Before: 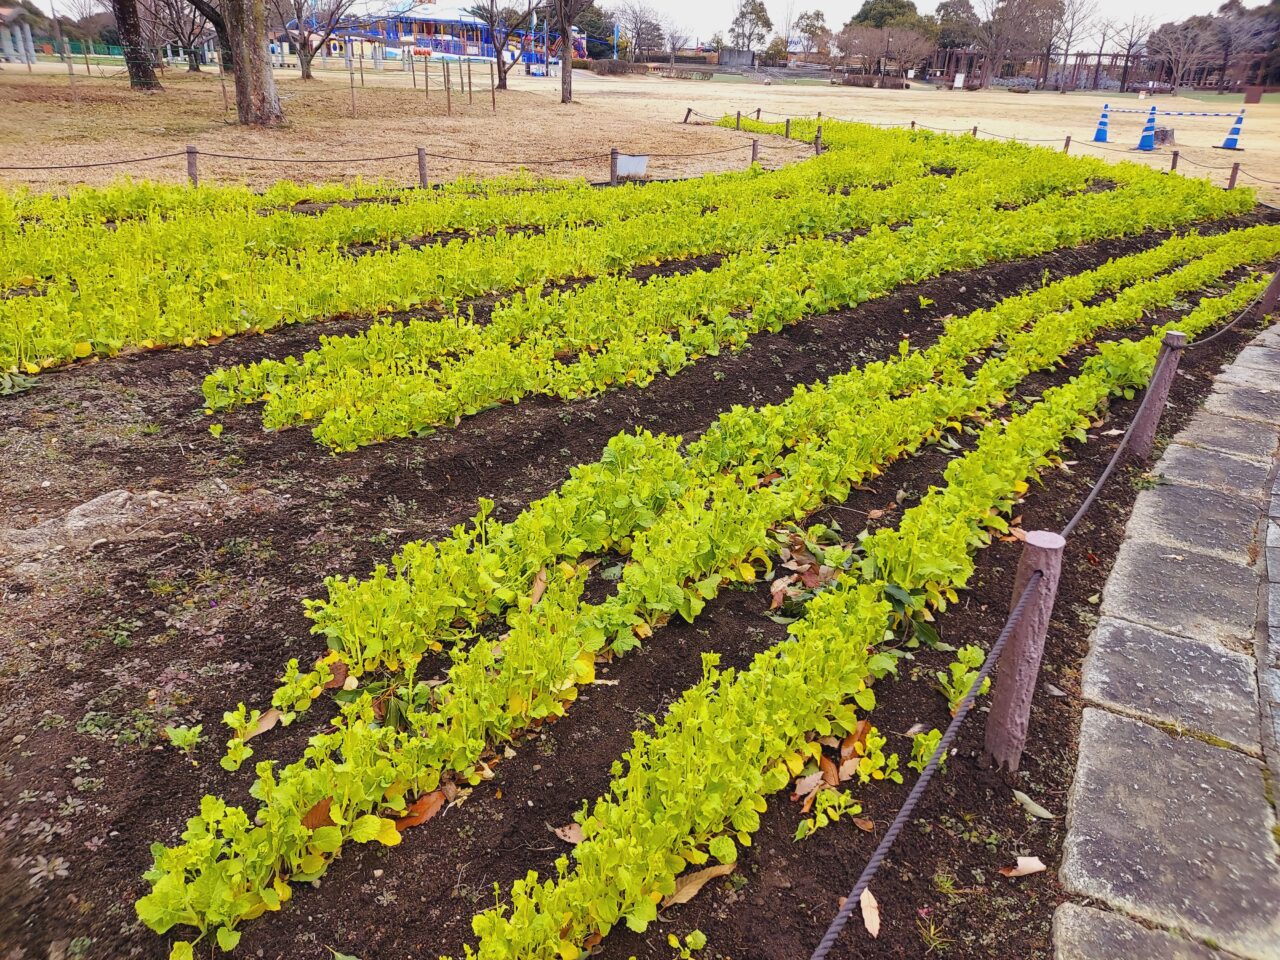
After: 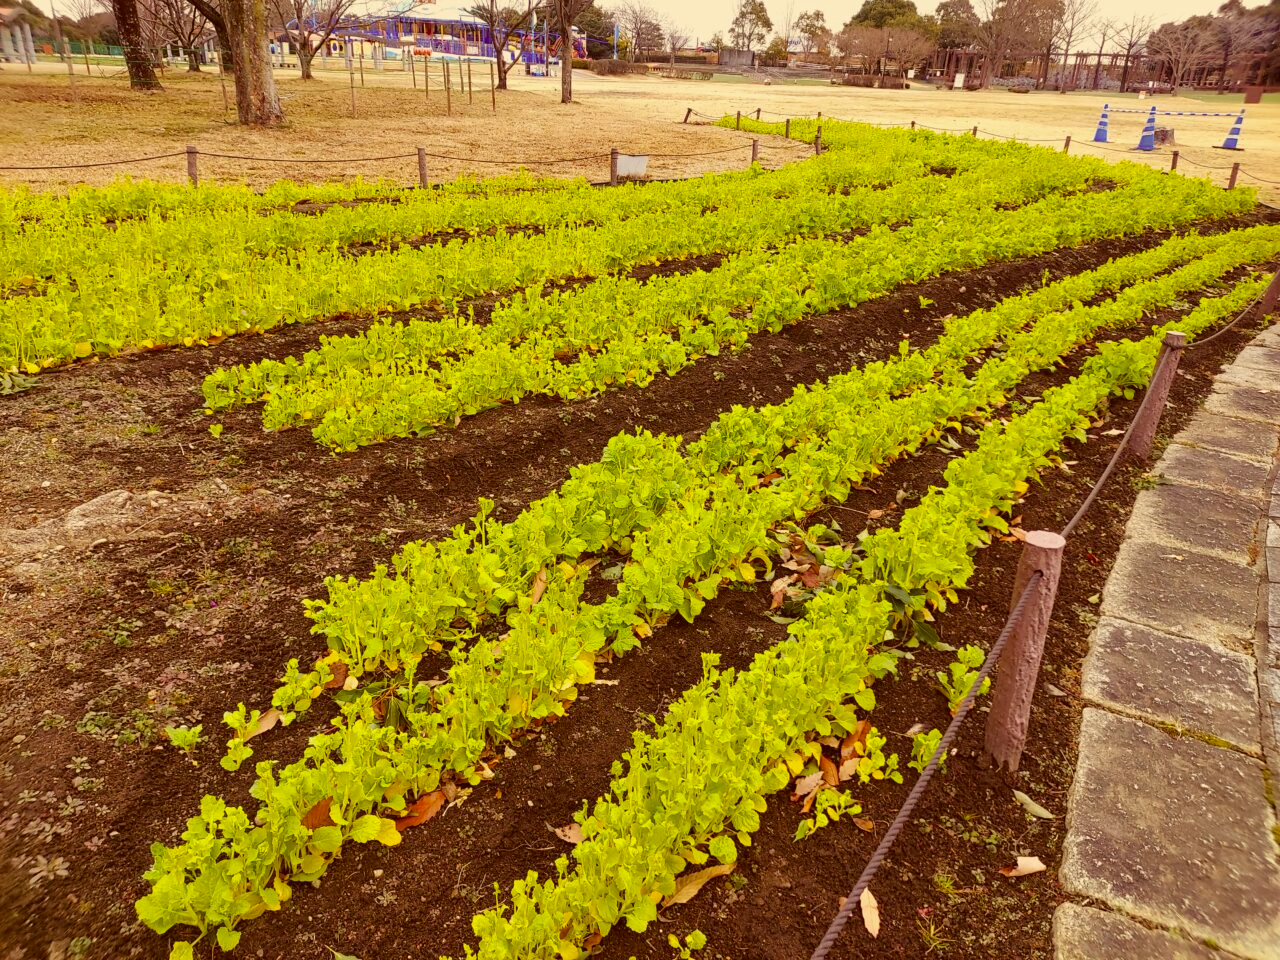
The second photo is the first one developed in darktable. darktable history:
white balance: red 0.986, blue 1.01
color correction: highlights a* 1.12, highlights b* 24.26, shadows a* 15.58, shadows b* 24.26
